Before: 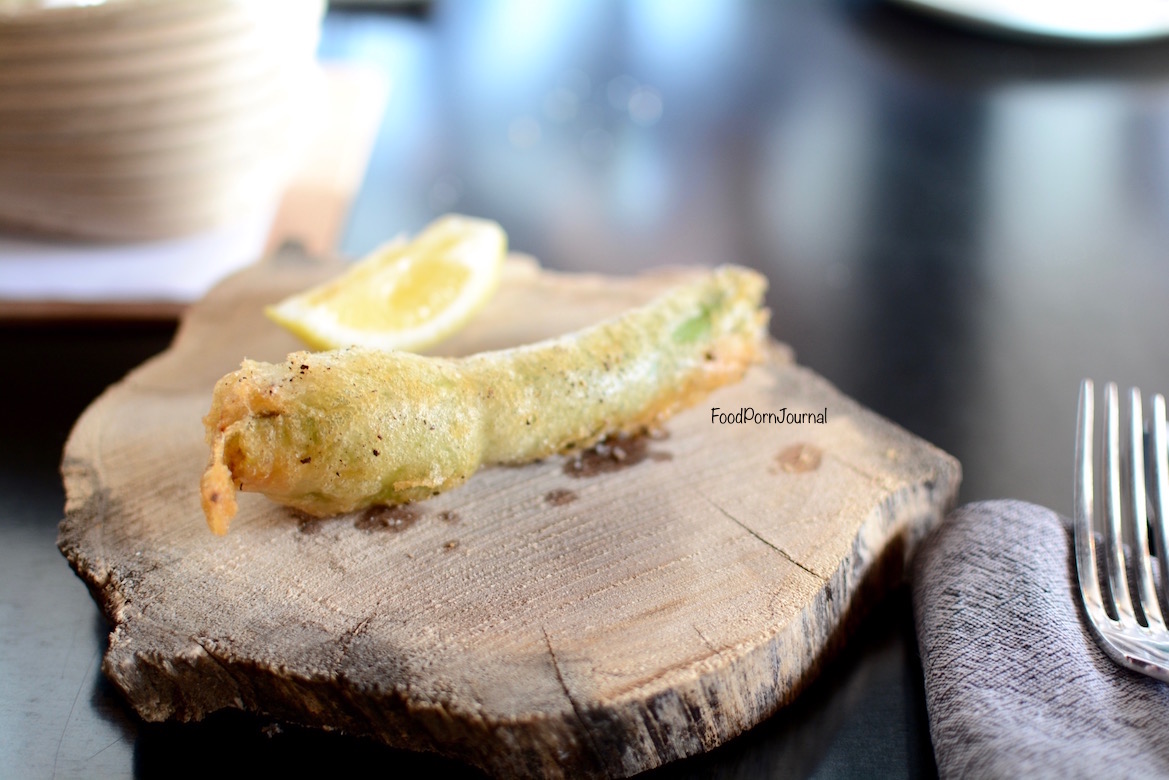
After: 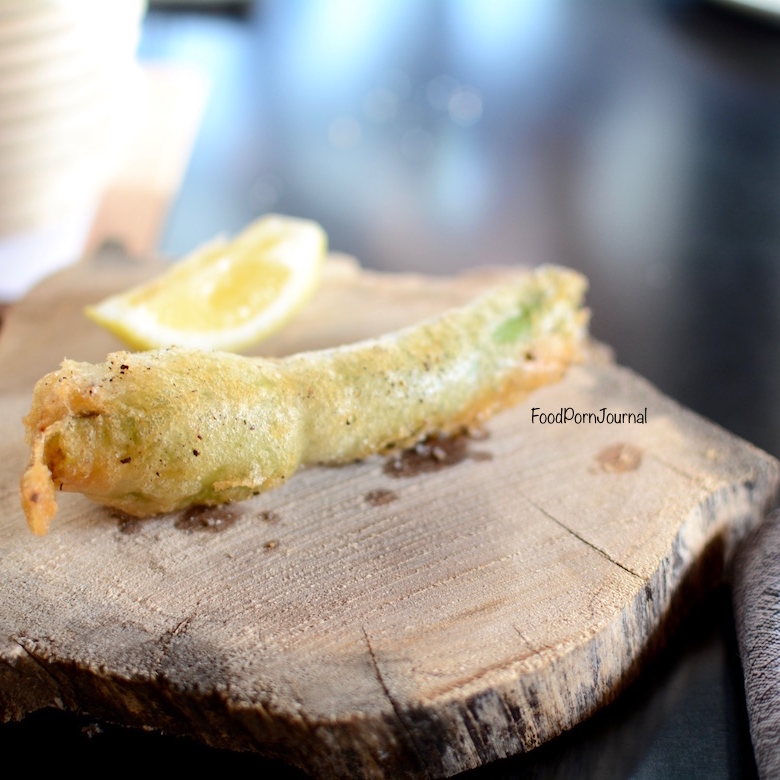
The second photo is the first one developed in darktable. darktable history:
crop: left 15.411%, right 17.848%
